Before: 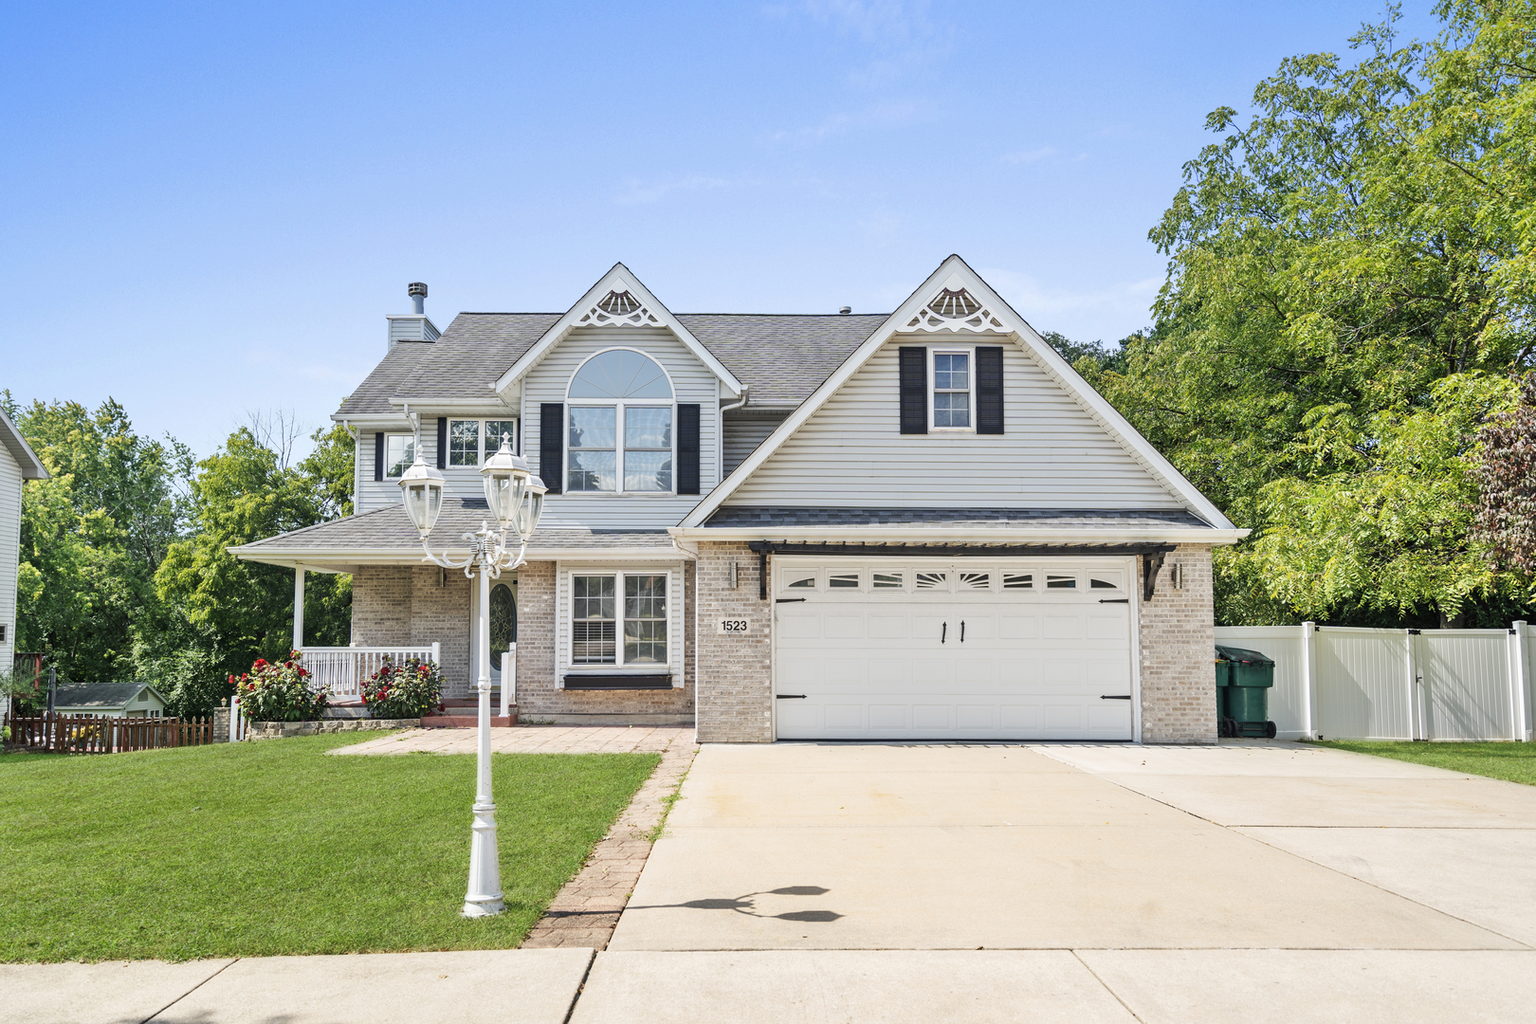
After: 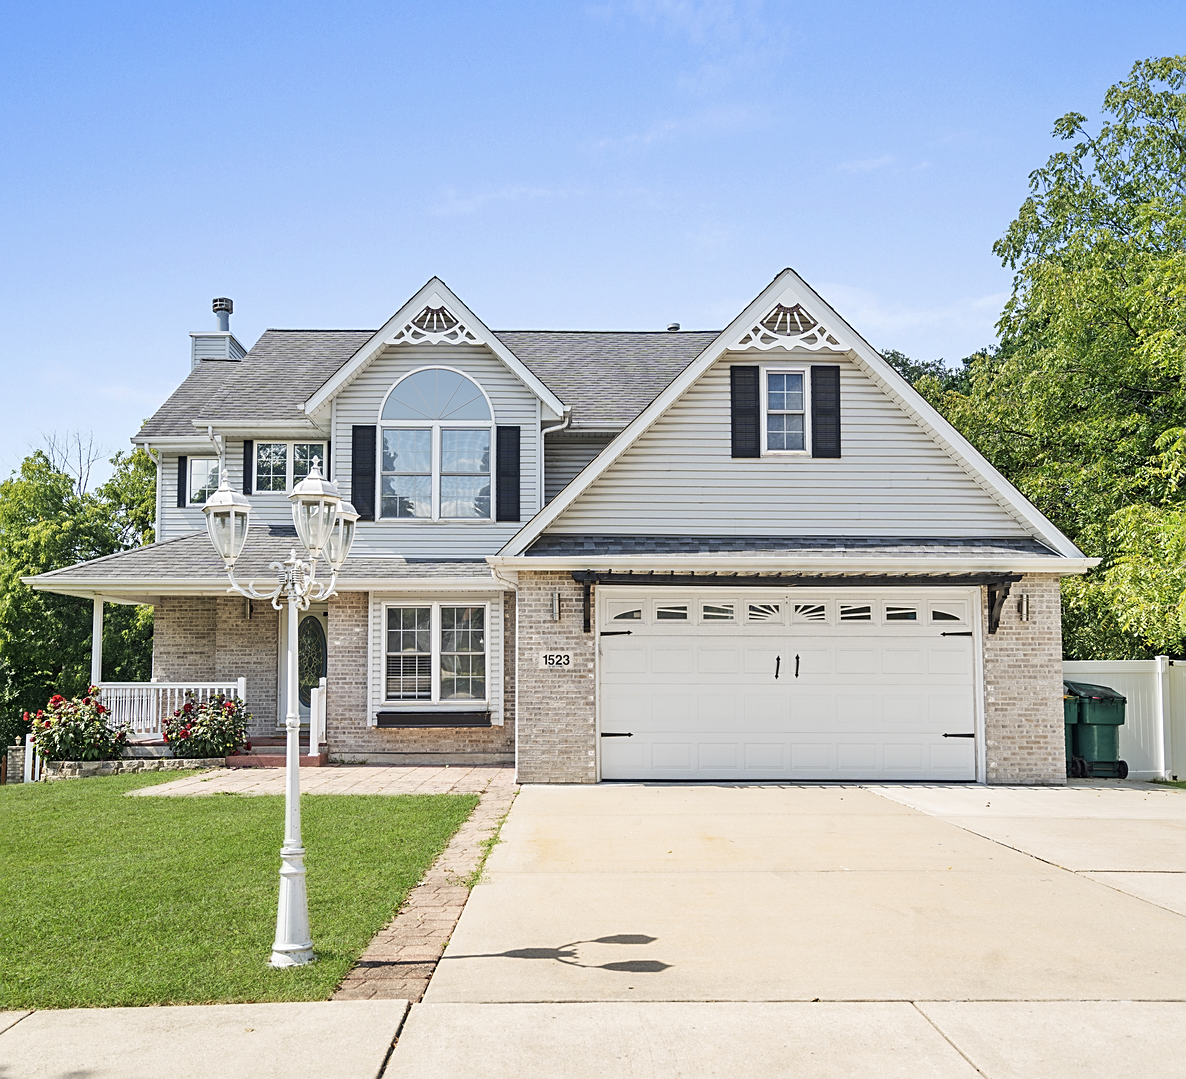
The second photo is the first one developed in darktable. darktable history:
sharpen: on, module defaults
crop: left 13.496%, top 0%, right 13.29%
